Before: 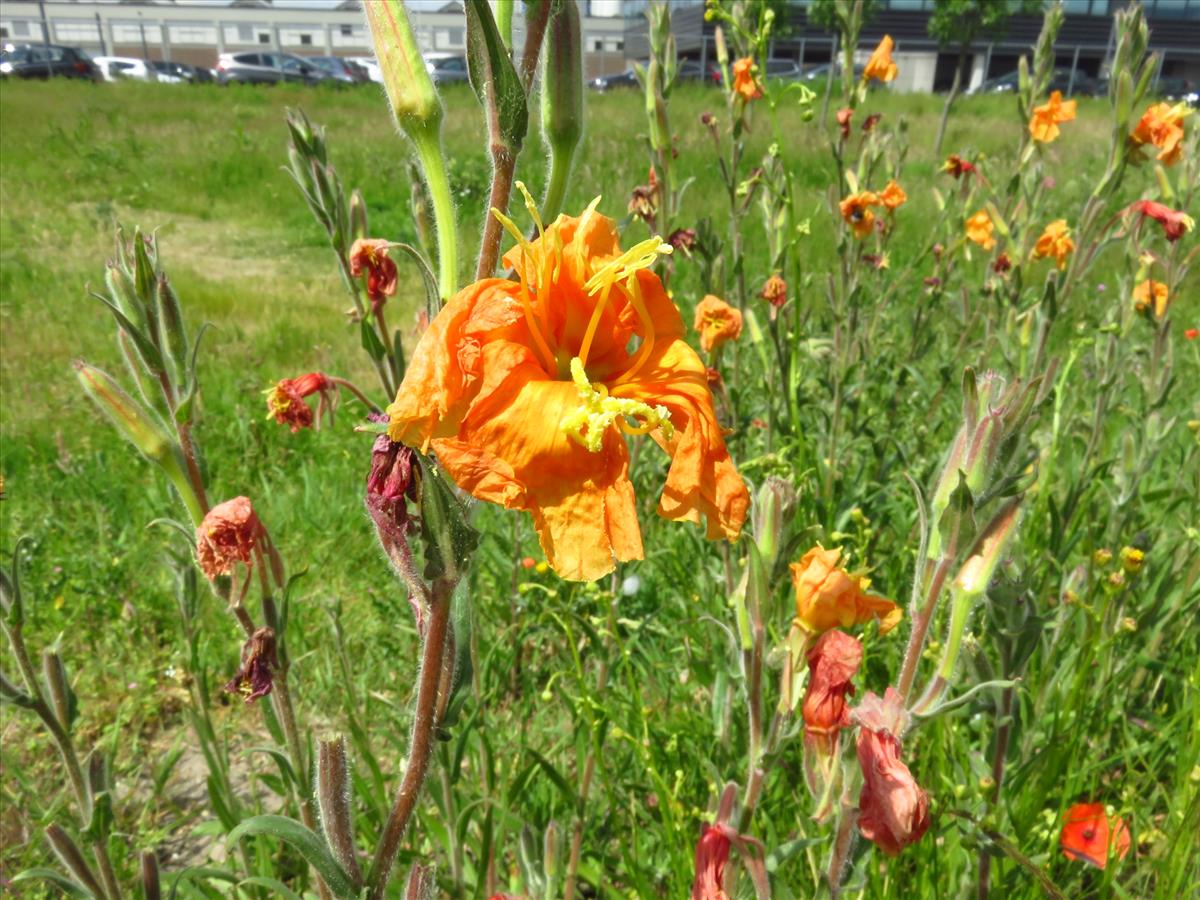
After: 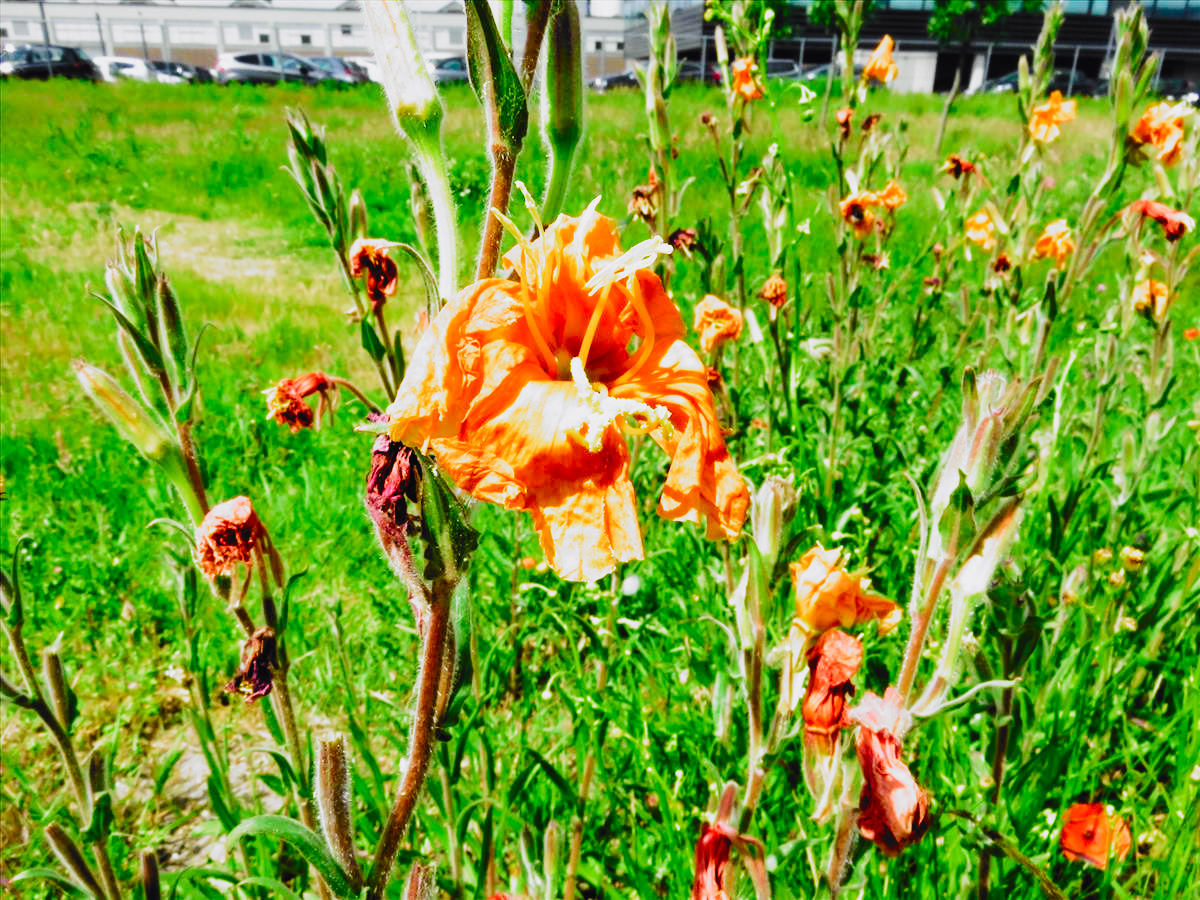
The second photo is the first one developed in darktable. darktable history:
filmic rgb: black relative exposure -5.07 EV, white relative exposure 3.5 EV, hardness 3.16, contrast 1.189, highlights saturation mix -29.48%, add noise in highlights 0.001, preserve chrominance no, color science v3 (2019), use custom middle-gray values true, contrast in highlights soft
tone curve: curves: ch0 [(0, 0.023) (0.103, 0.087) (0.295, 0.297) (0.445, 0.531) (0.553, 0.665) (0.735, 0.843) (0.994, 1)]; ch1 [(0, 0) (0.427, 0.346) (0.456, 0.426) (0.484, 0.483) (0.509, 0.514) (0.535, 0.56) (0.581, 0.632) (0.646, 0.715) (1, 1)]; ch2 [(0, 0) (0.369, 0.388) (0.449, 0.431) (0.501, 0.495) (0.533, 0.518) (0.572, 0.612) (0.677, 0.752) (1, 1)], color space Lab, independent channels, preserve colors none
color calibration: illuminant same as pipeline (D50), adaptation XYZ, x 0.346, y 0.359, temperature 5020.53 K
